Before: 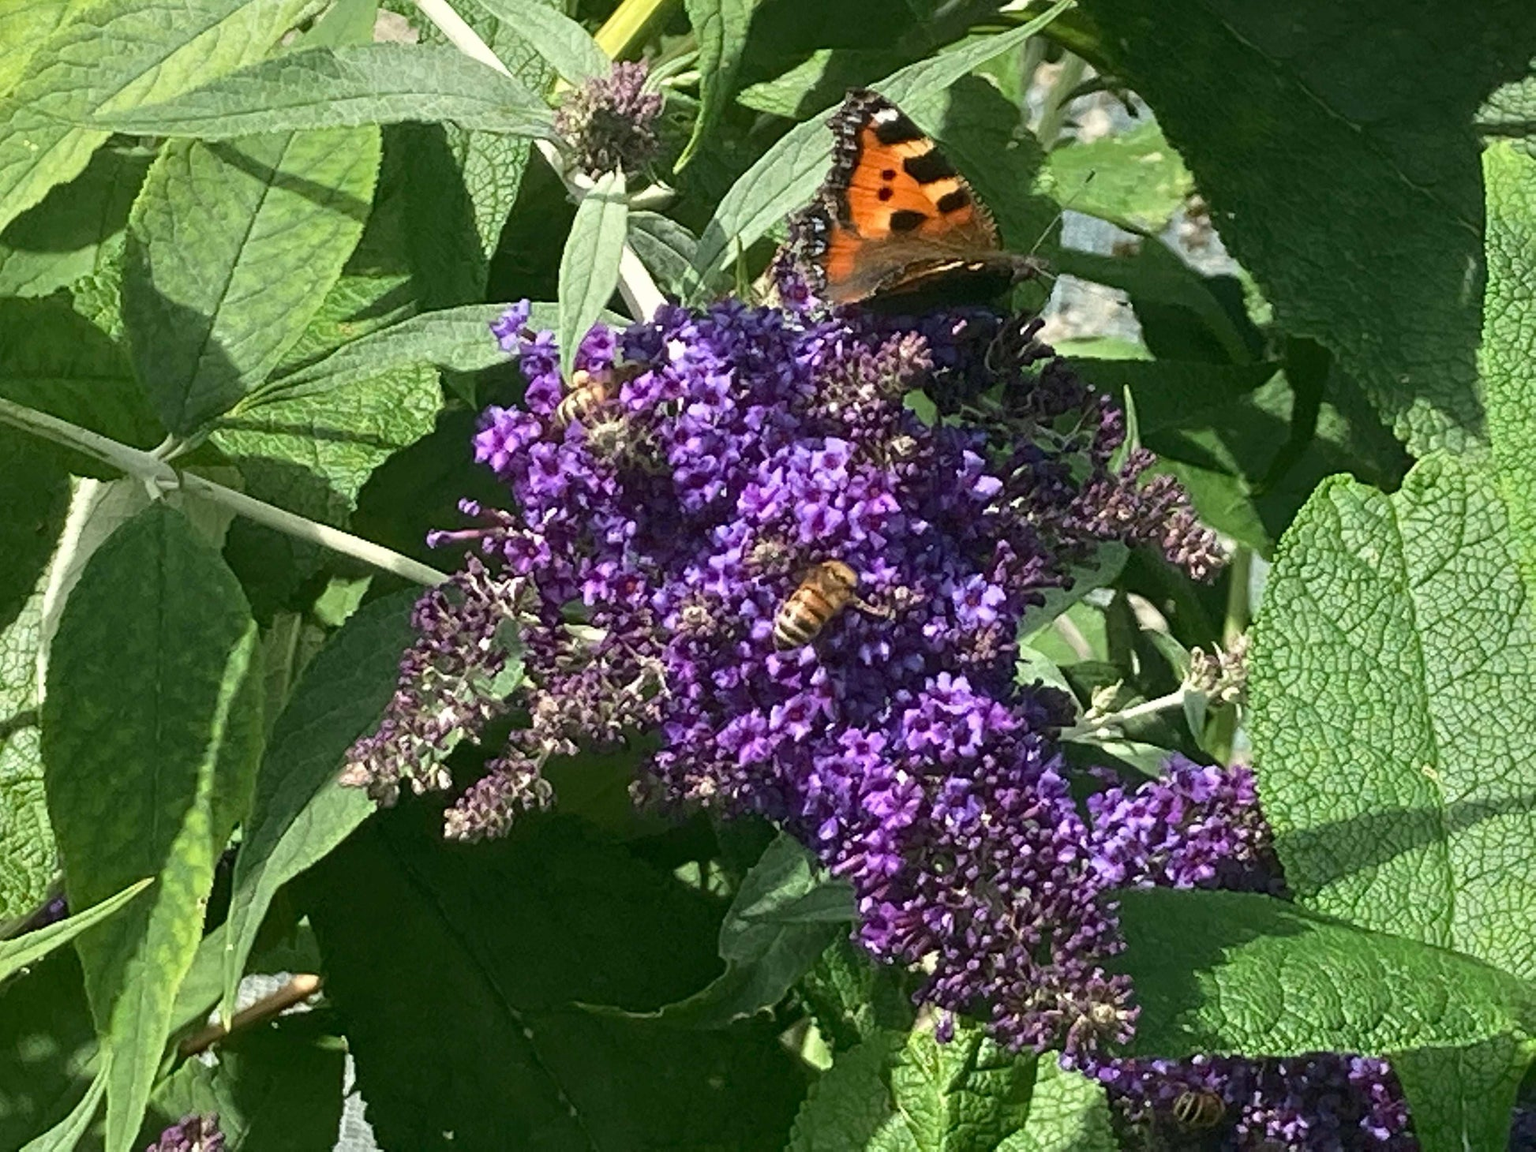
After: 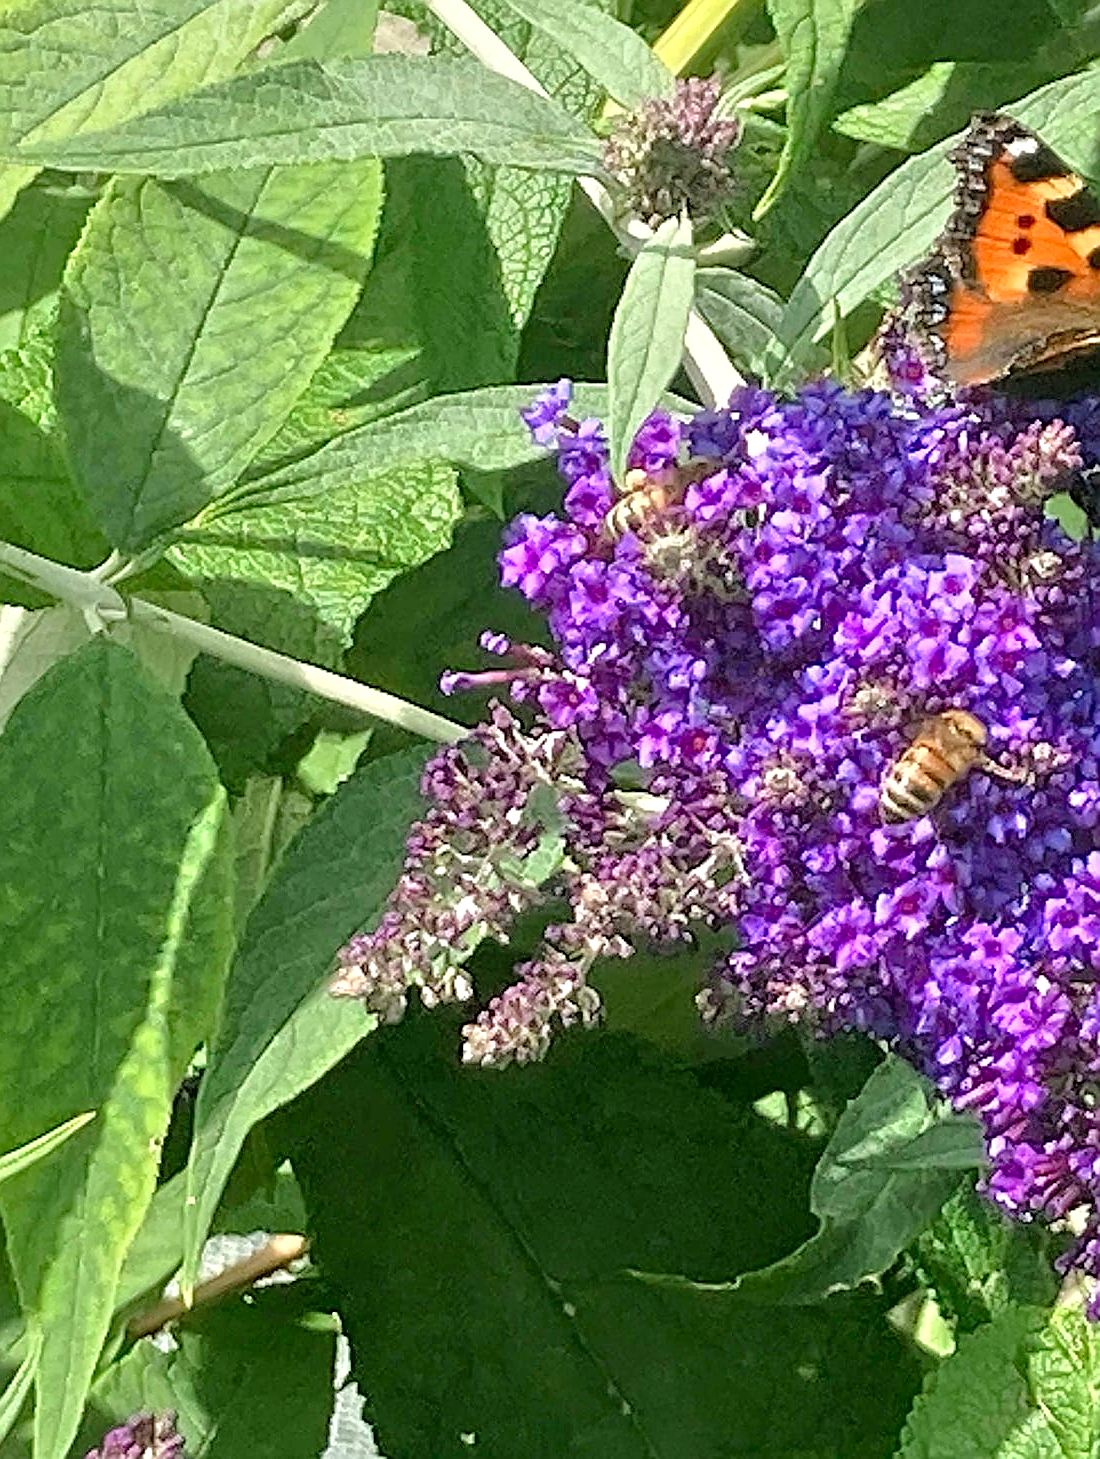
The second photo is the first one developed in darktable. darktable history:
color zones: curves: ch1 [(0.25, 0.5) (0.747, 0.71)]
crop: left 5.182%, right 38.17%
tone equalizer: -7 EV 0.154 EV, -6 EV 0.632 EV, -5 EV 1.18 EV, -4 EV 1.35 EV, -3 EV 1.18 EV, -2 EV 0.6 EV, -1 EV 0.16 EV, mask exposure compensation -0.498 EV
sharpen: radius 1.39, amount 1.268, threshold 0.81
